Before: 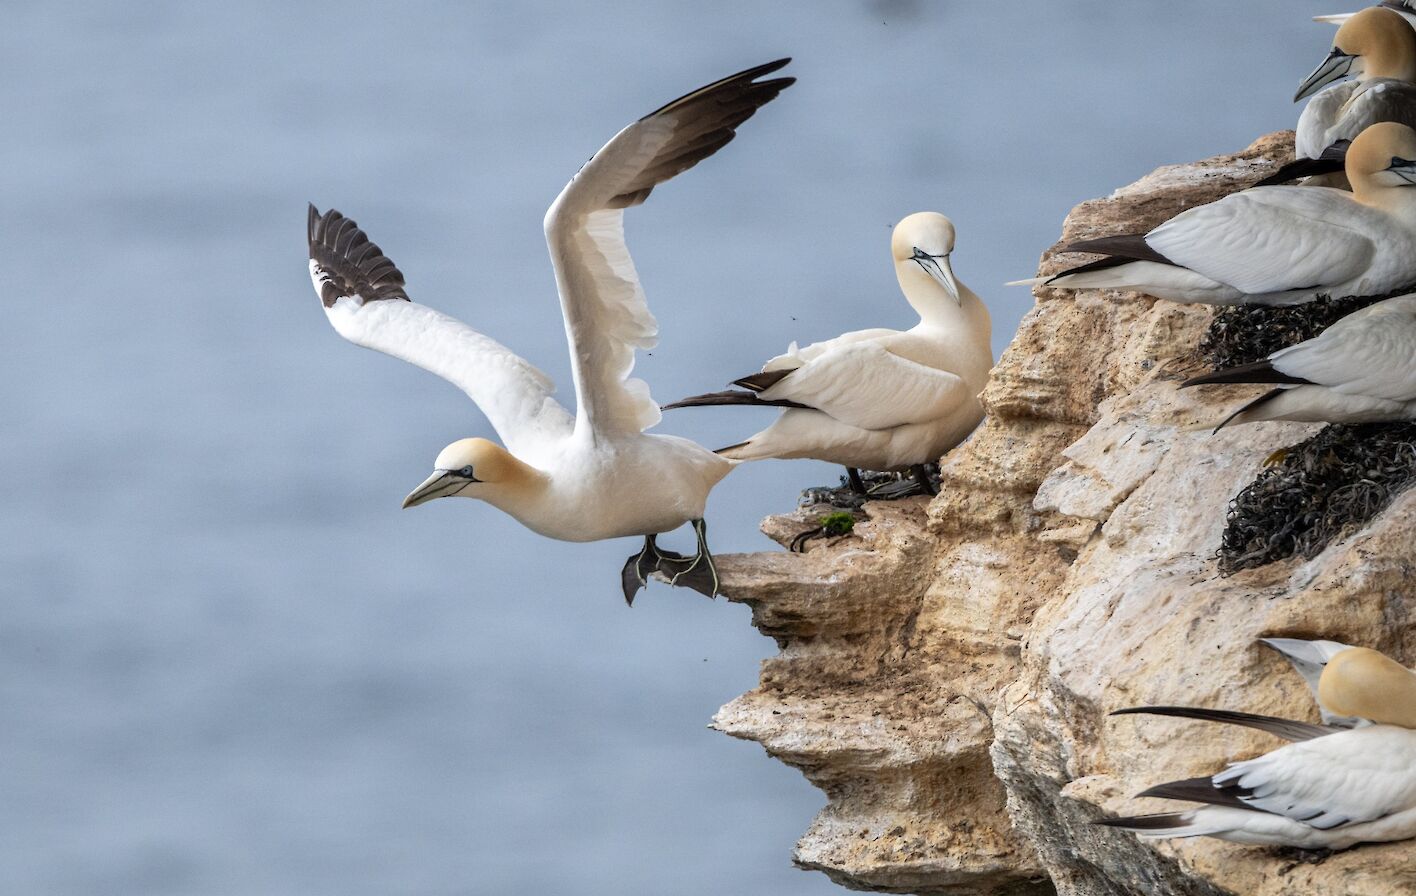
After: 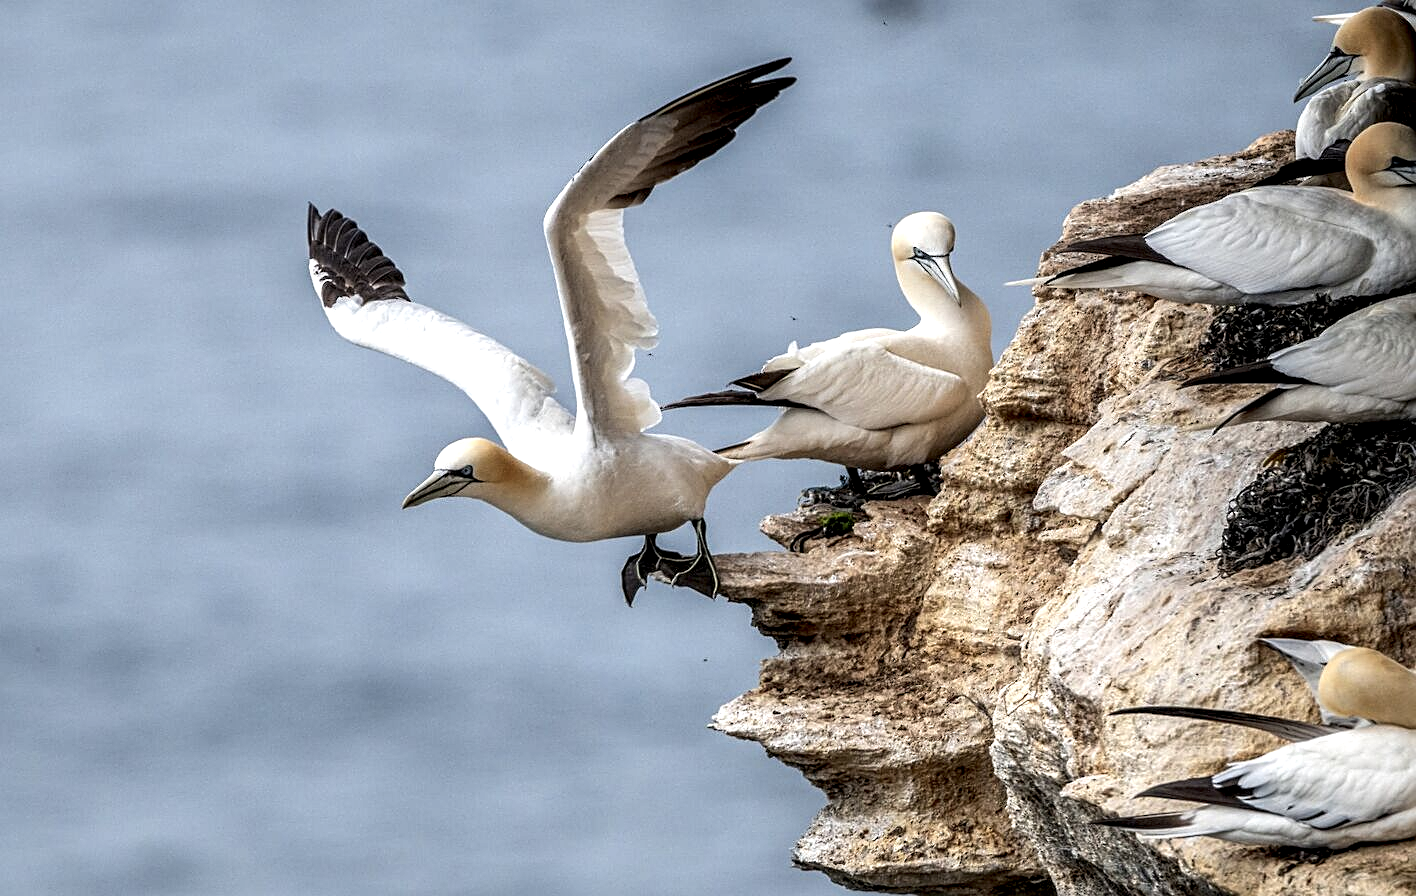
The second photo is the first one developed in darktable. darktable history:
sharpen: on, module defaults
tone equalizer: on, module defaults
local contrast: highlights 65%, shadows 54%, detail 169%, midtone range 0.514
